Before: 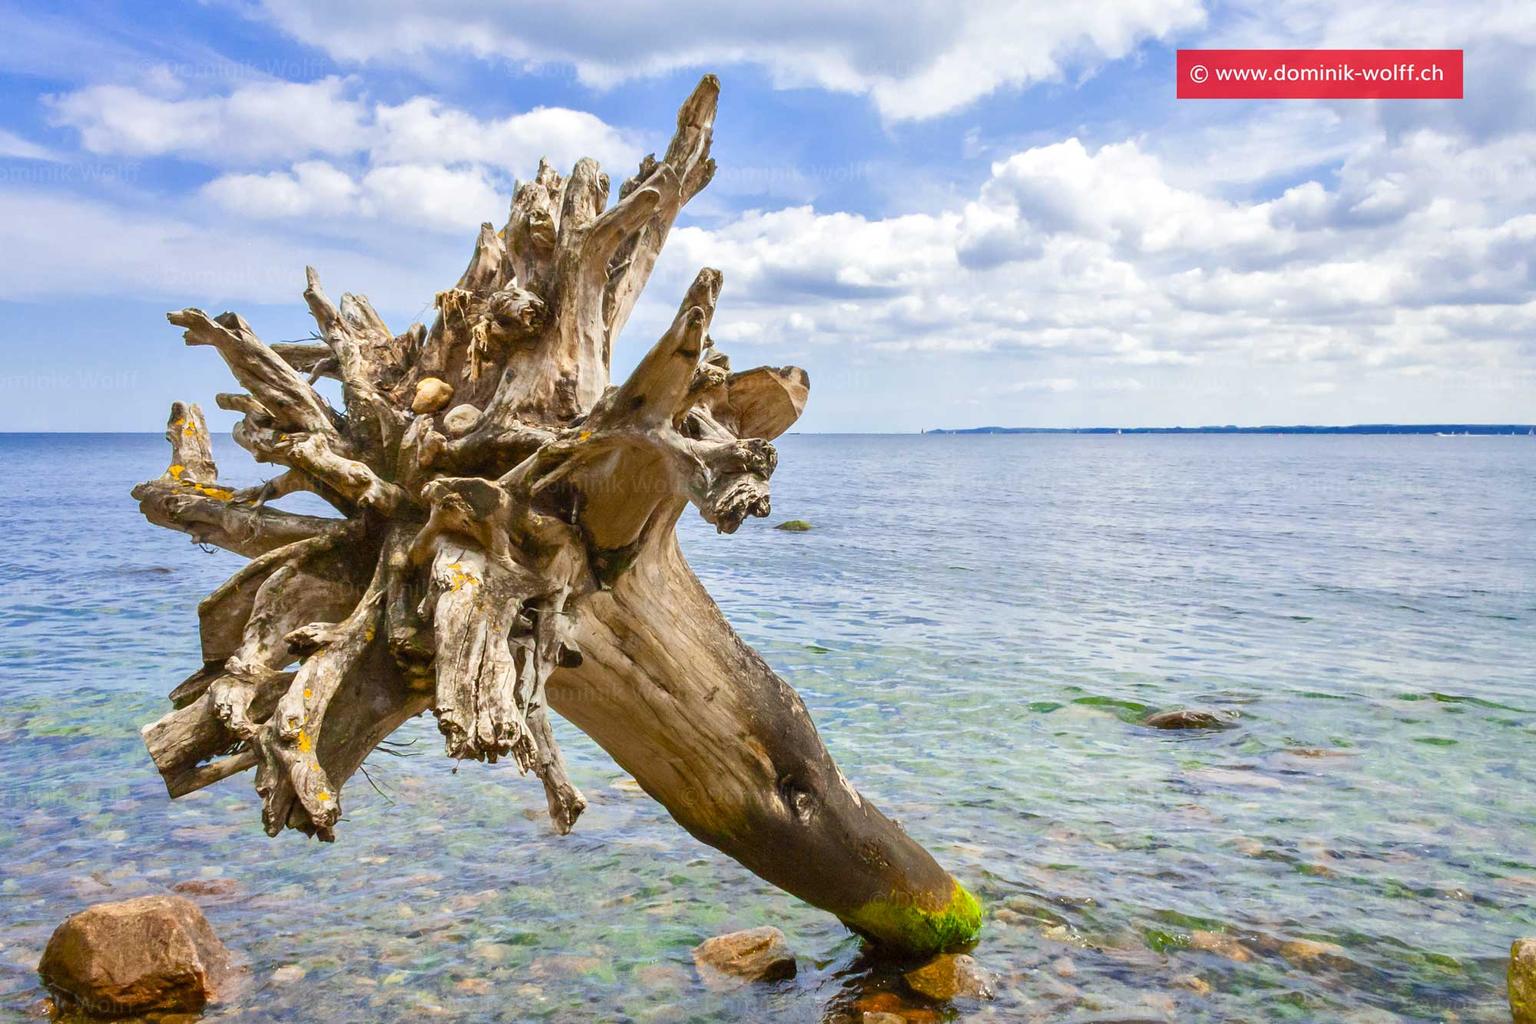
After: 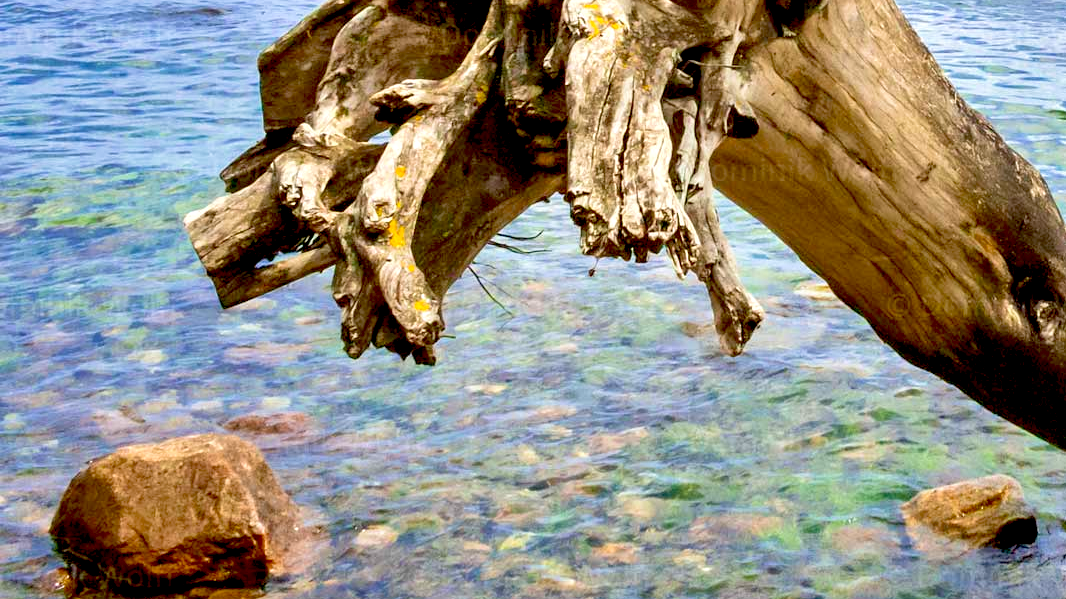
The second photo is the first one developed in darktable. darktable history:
exposure: black level correction 0.03, exposure 0.325 EV, compensate highlight preservation false
shadows and highlights: shadows 49.48, highlights -40.91, soften with gaussian
crop and rotate: top 54.874%, right 46.67%, bottom 0.12%
velvia: on, module defaults
